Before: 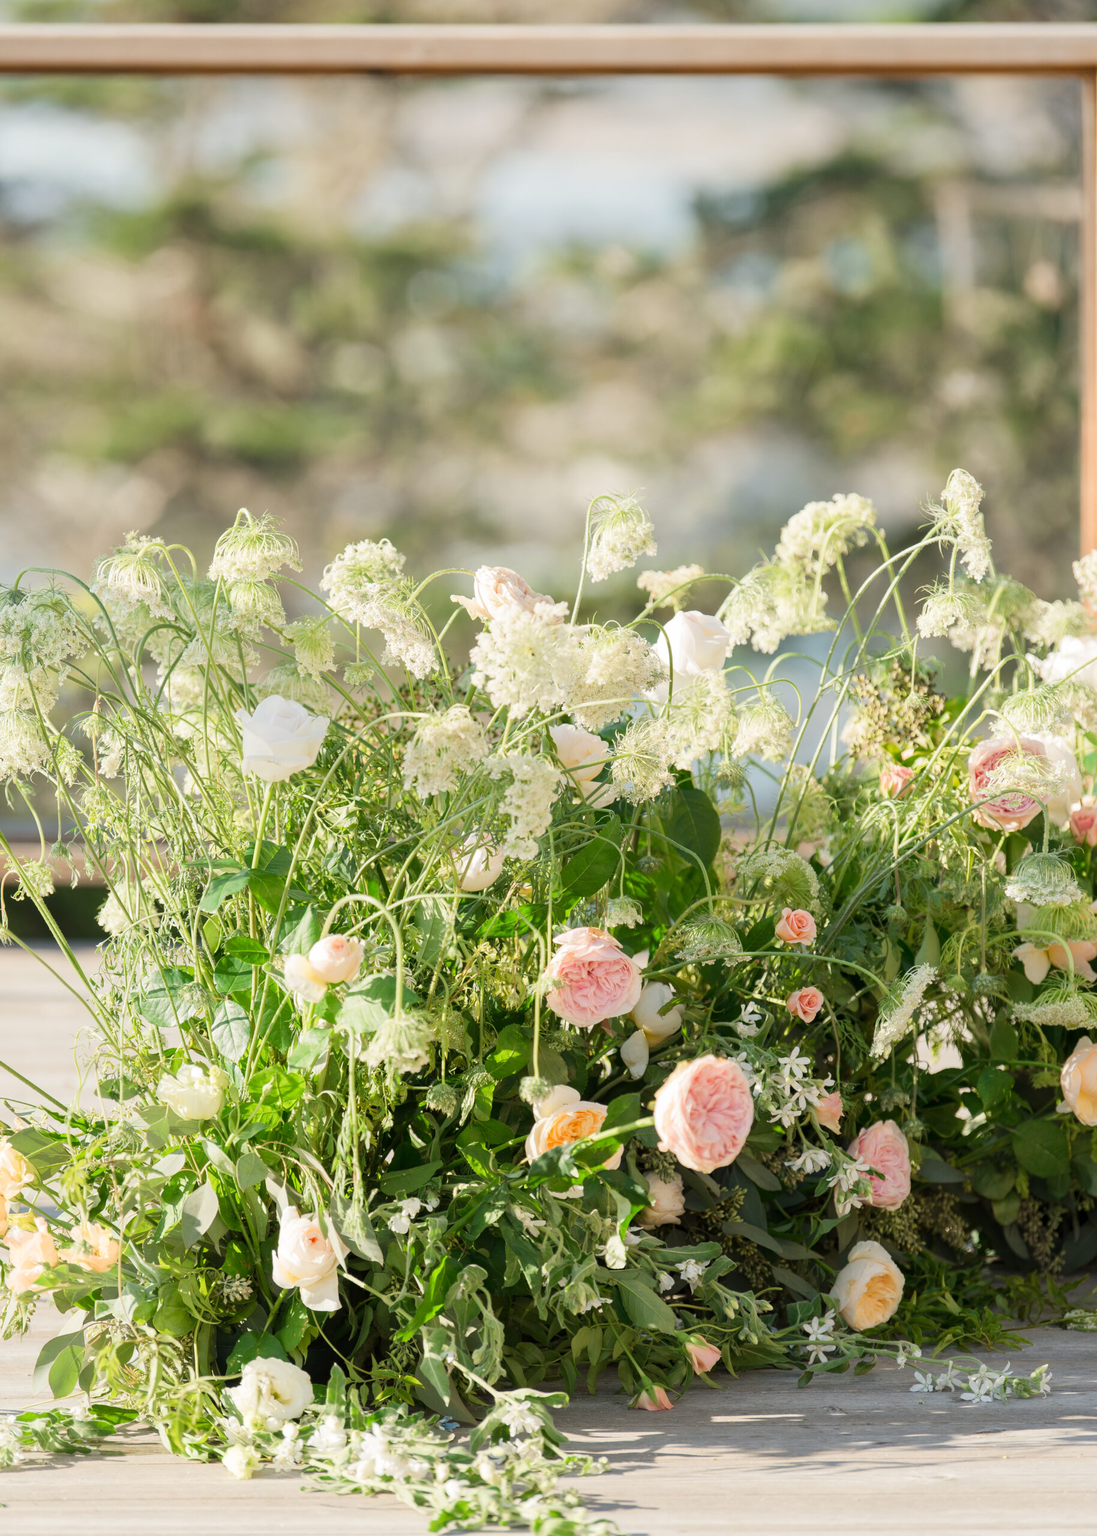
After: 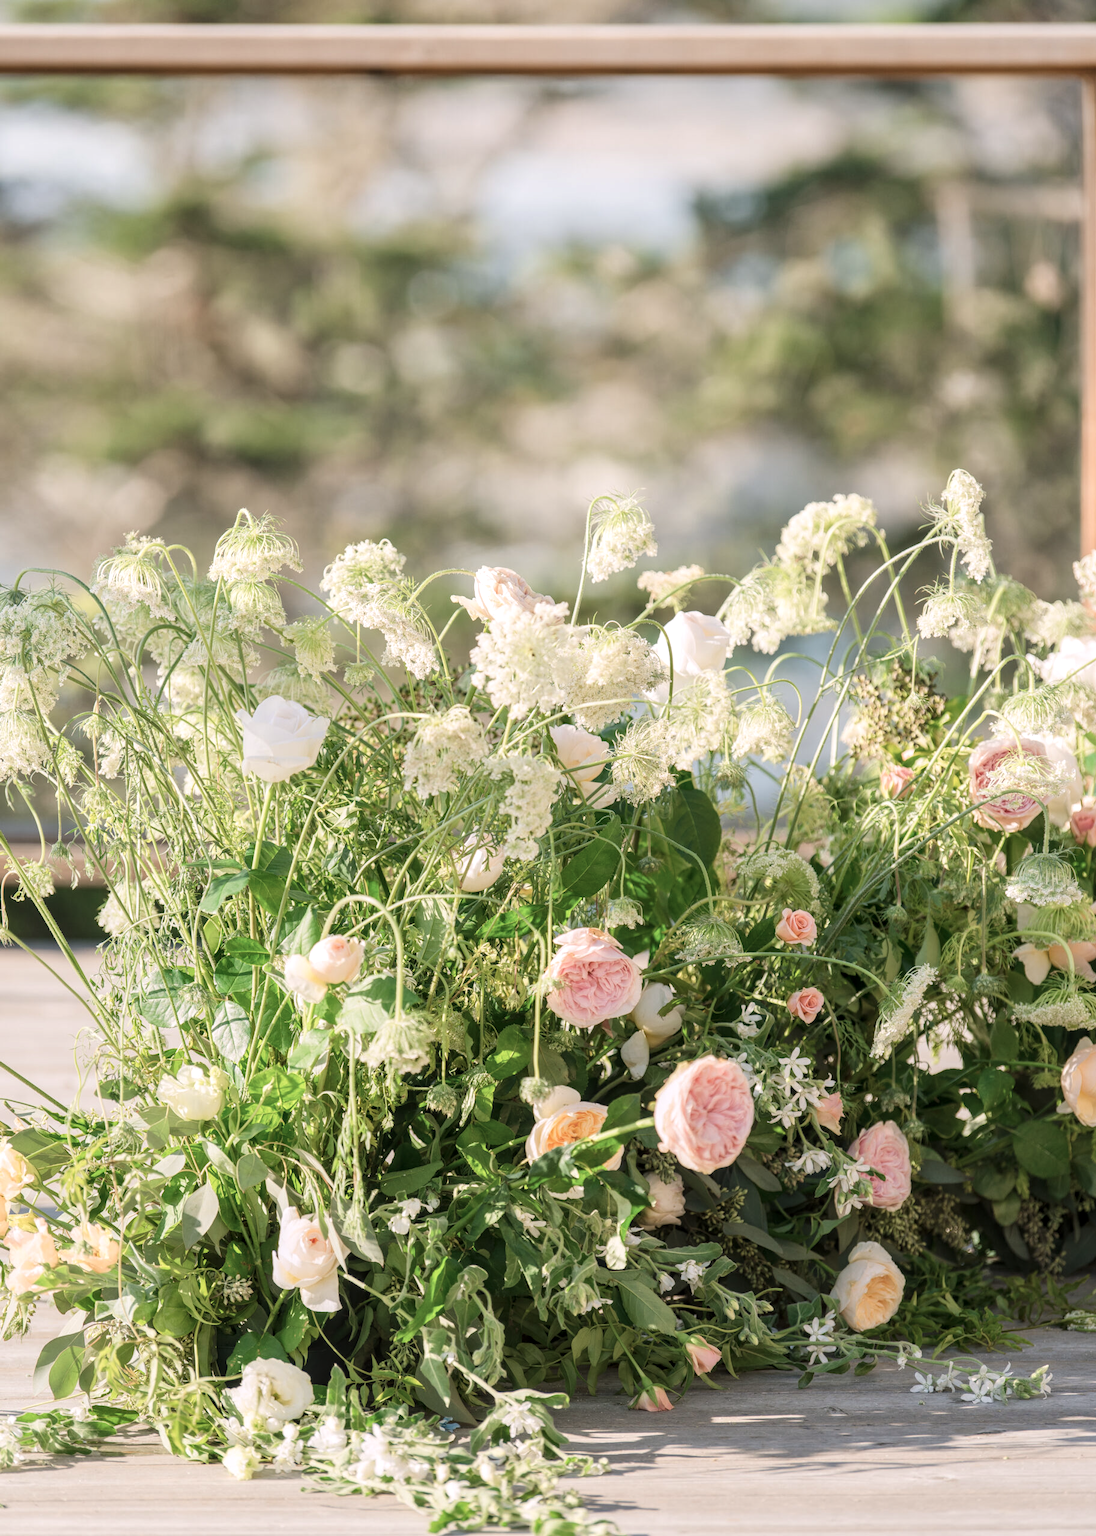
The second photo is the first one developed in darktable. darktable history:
crop: left 0.007%
local contrast: on, module defaults
color balance rgb: highlights gain › chroma 1.447%, highlights gain › hue 307.79°, global offset › luminance 0.218%, perceptual saturation grading › global saturation -32.072%, global vibrance 40.397%
